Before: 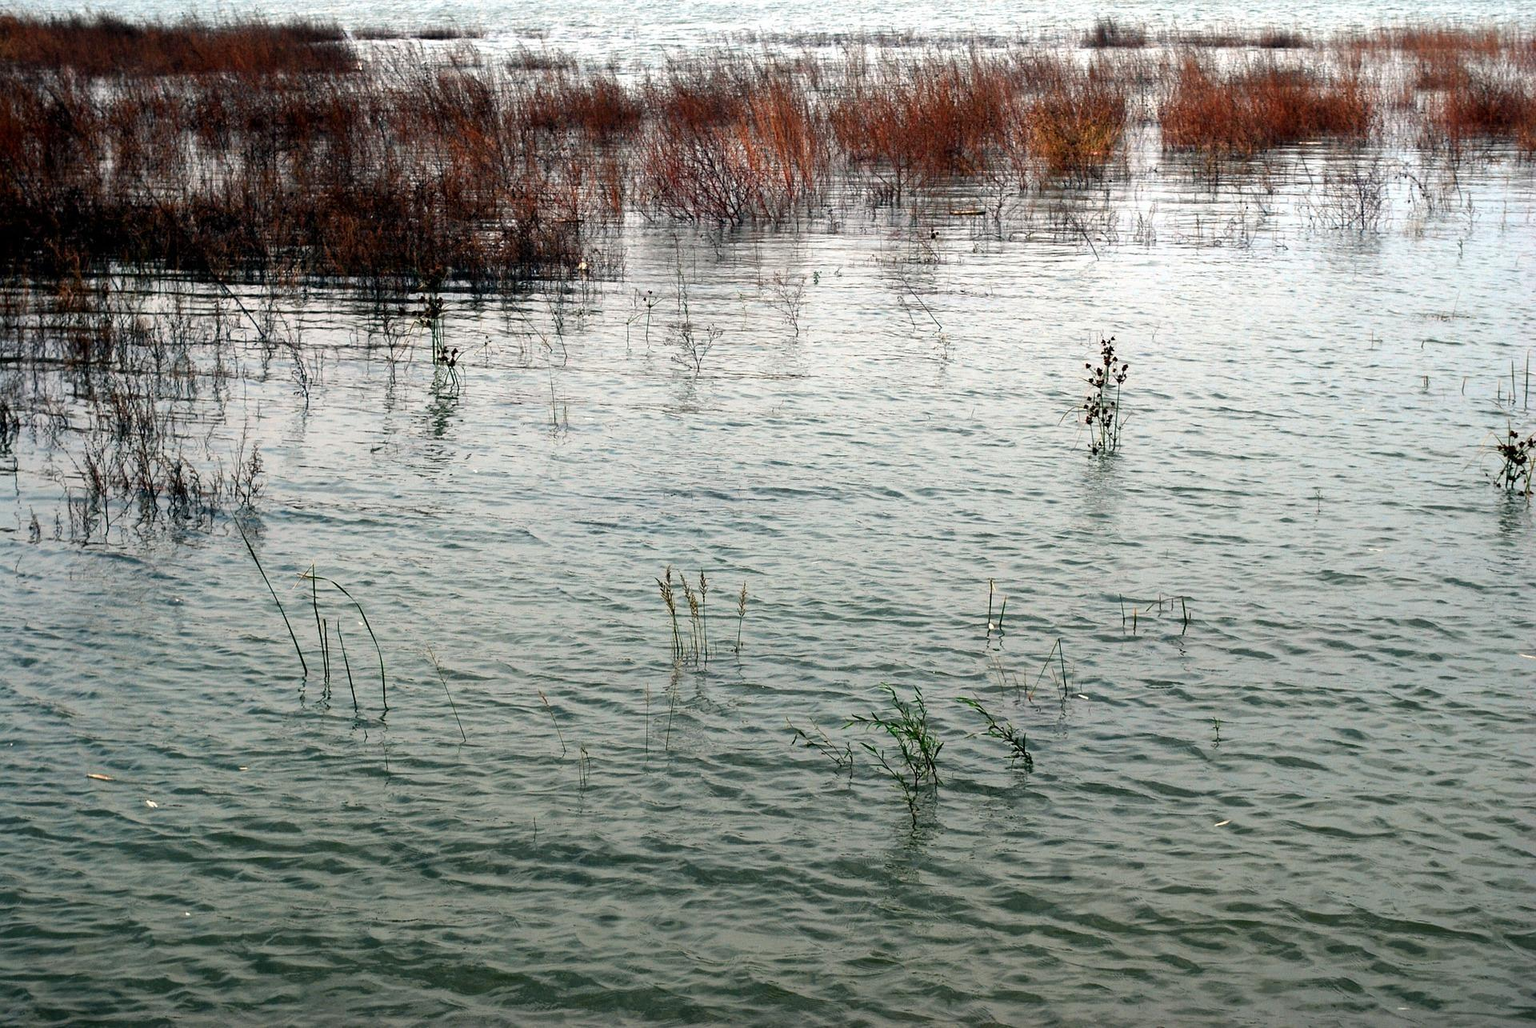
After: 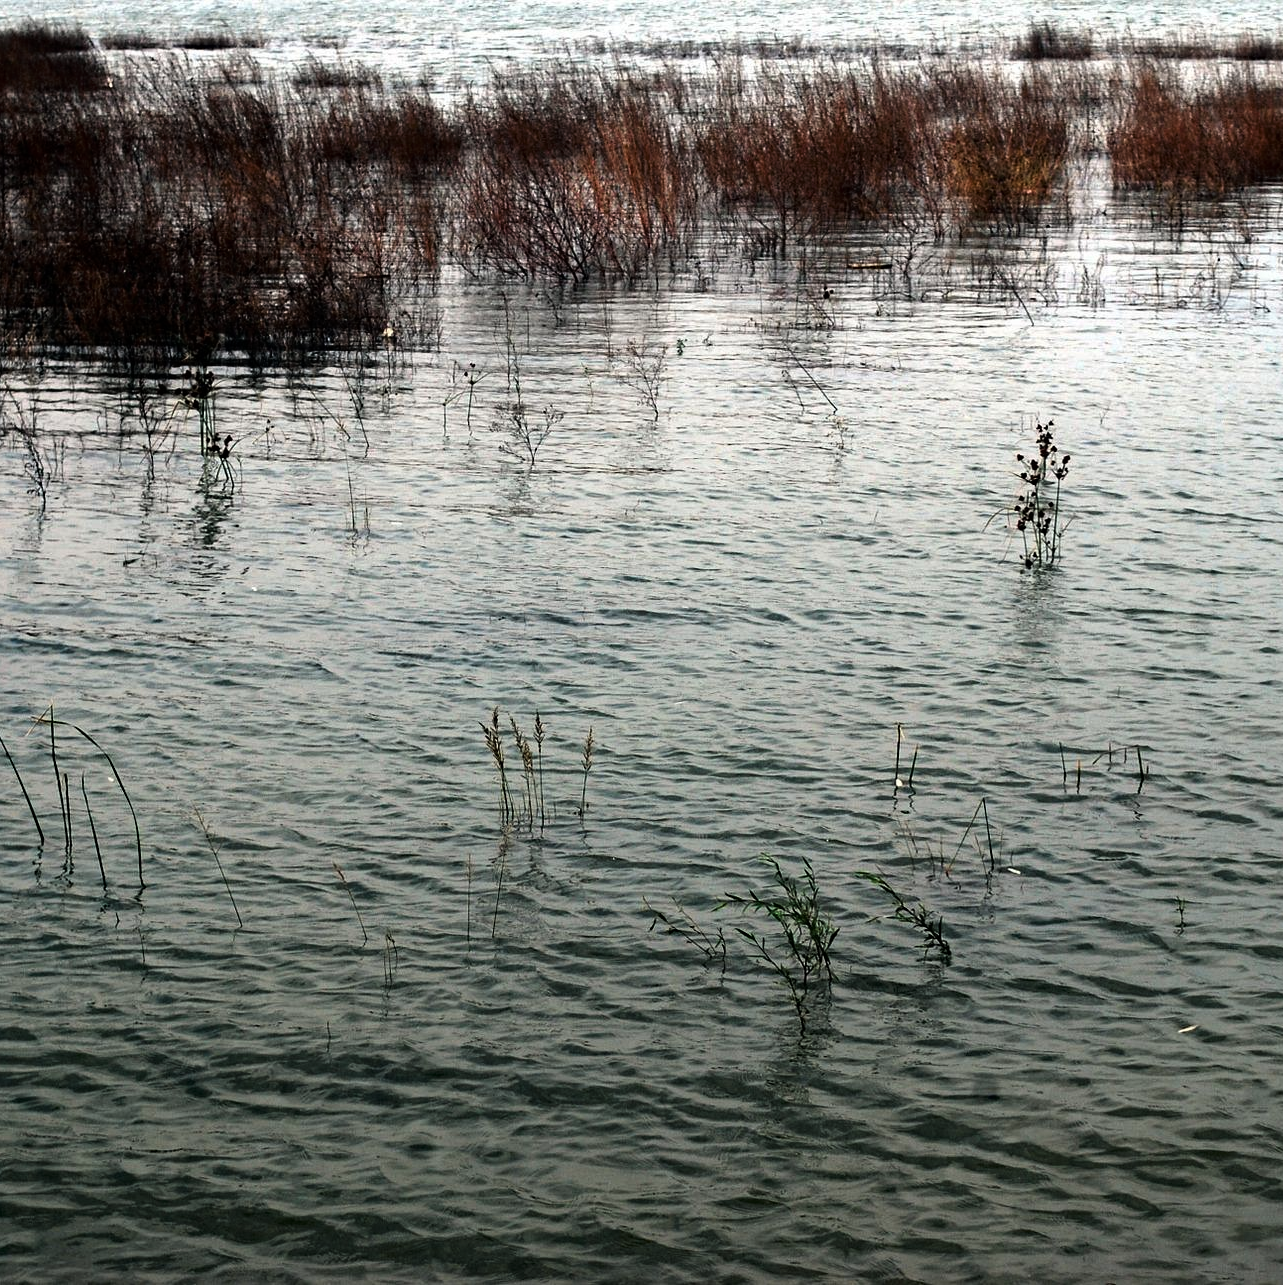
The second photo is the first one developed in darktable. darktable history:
tone curve: curves: ch0 [(0, 0) (0.153, 0.06) (1, 1)], color space Lab, linked channels, preserve colors none
crop and rotate: left 17.732%, right 15.423%
haze removal: compatibility mode true, adaptive false
